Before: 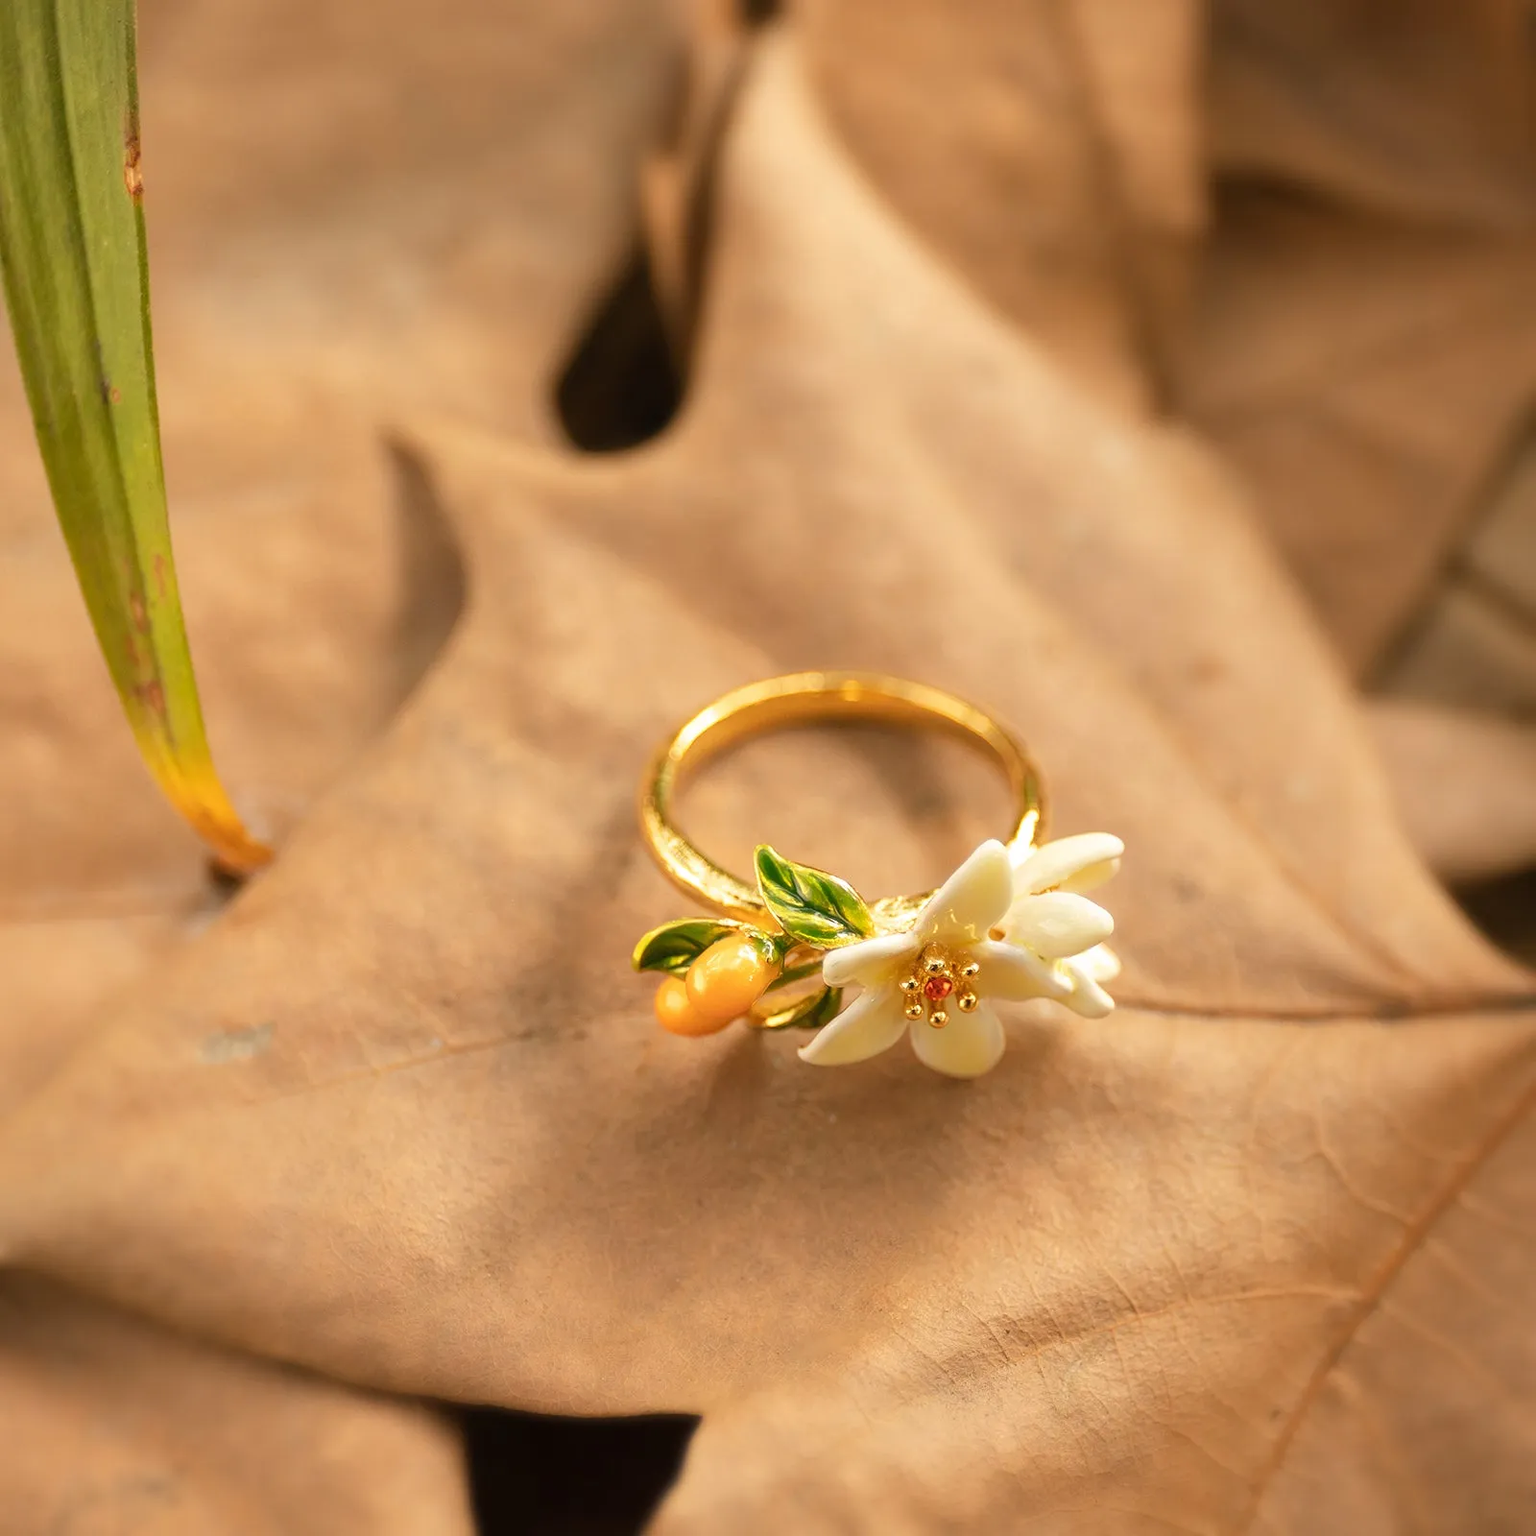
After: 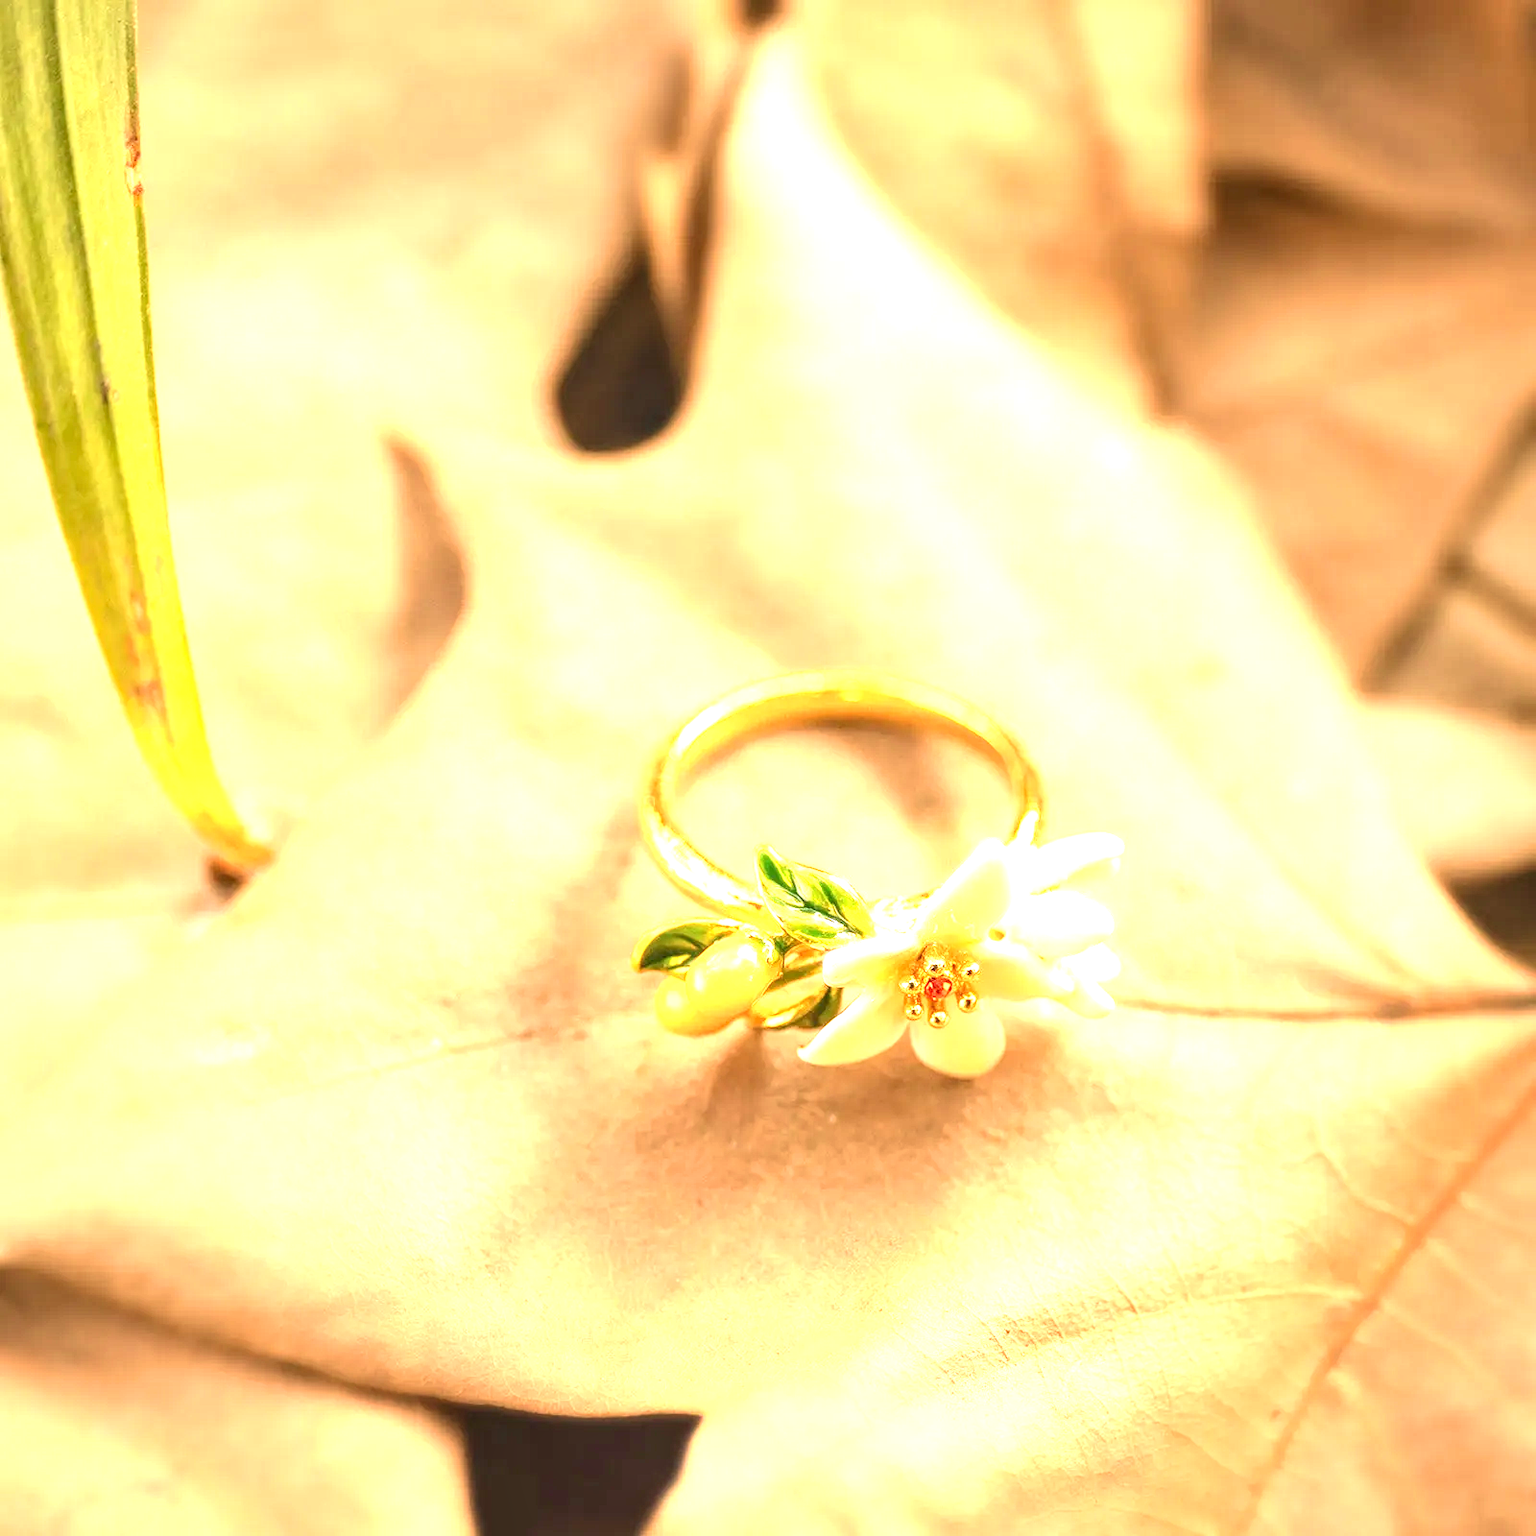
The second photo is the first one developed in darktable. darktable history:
local contrast: on, module defaults
exposure: black level correction 0, exposure 1.741 EV, compensate exposure bias true, compensate highlight preservation false
velvia: on, module defaults
contrast brightness saturation: contrast 0.14
